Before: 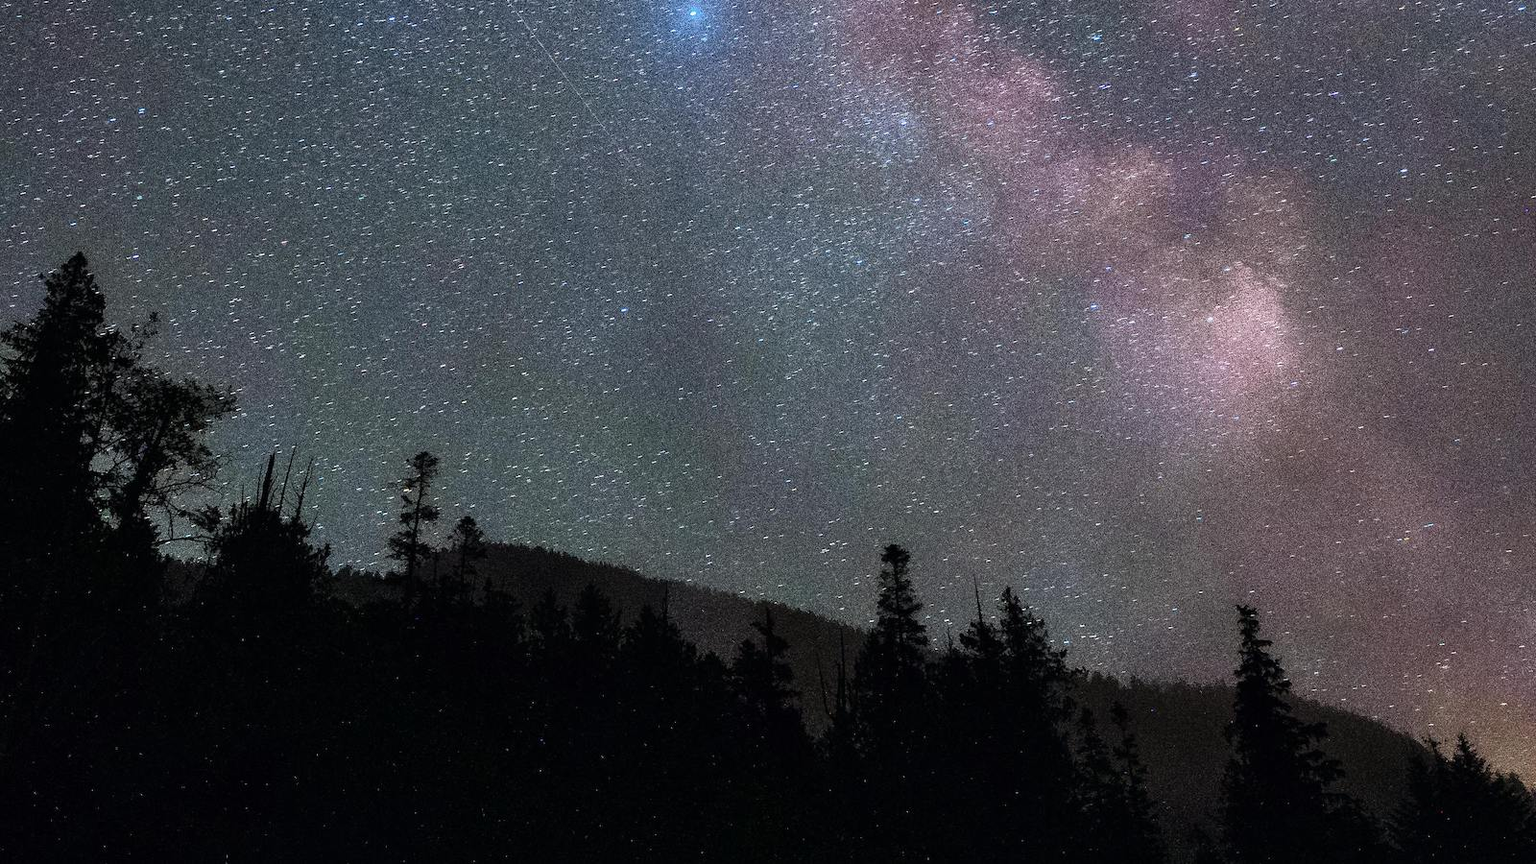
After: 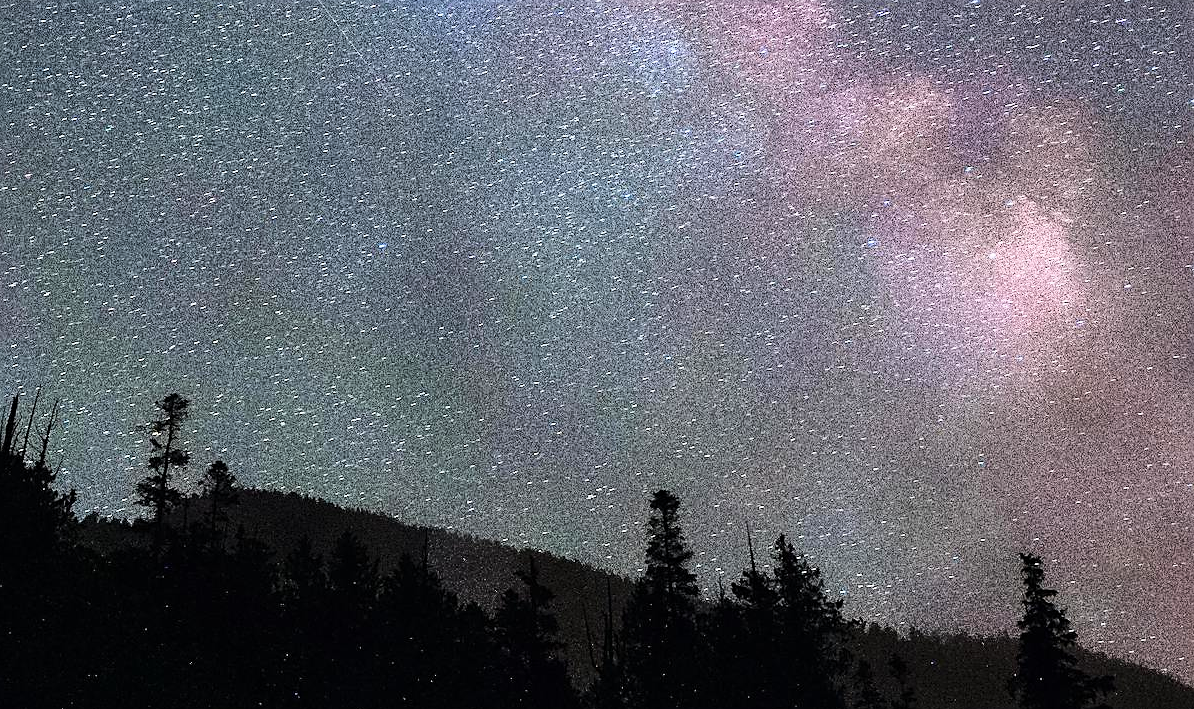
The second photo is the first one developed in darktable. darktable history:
crop: left 16.782%, top 8.592%, right 8.564%, bottom 12.521%
base curve: curves: ch0 [(0, 0) (0.028, 0.03) (0.121, 0.232) (0.46, 0.748) (0.859, 0.968) (1, 1)]
sharpen: on, module defaults
